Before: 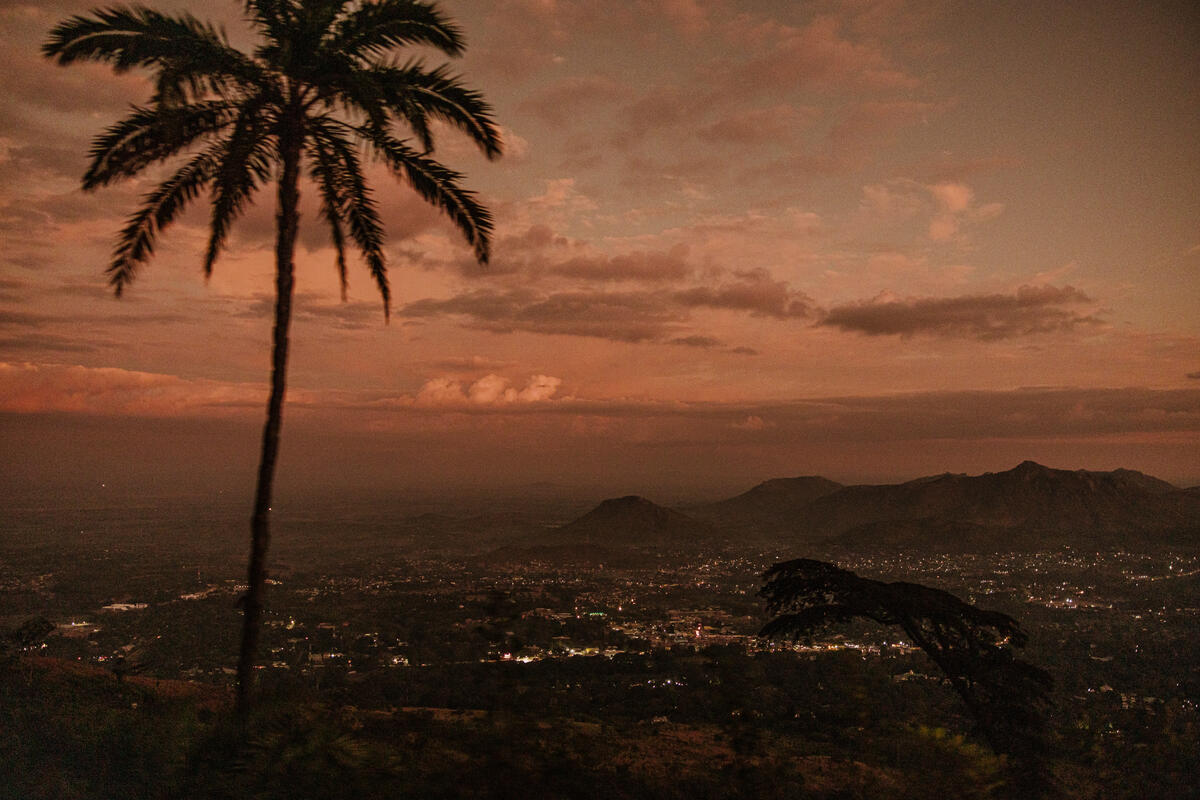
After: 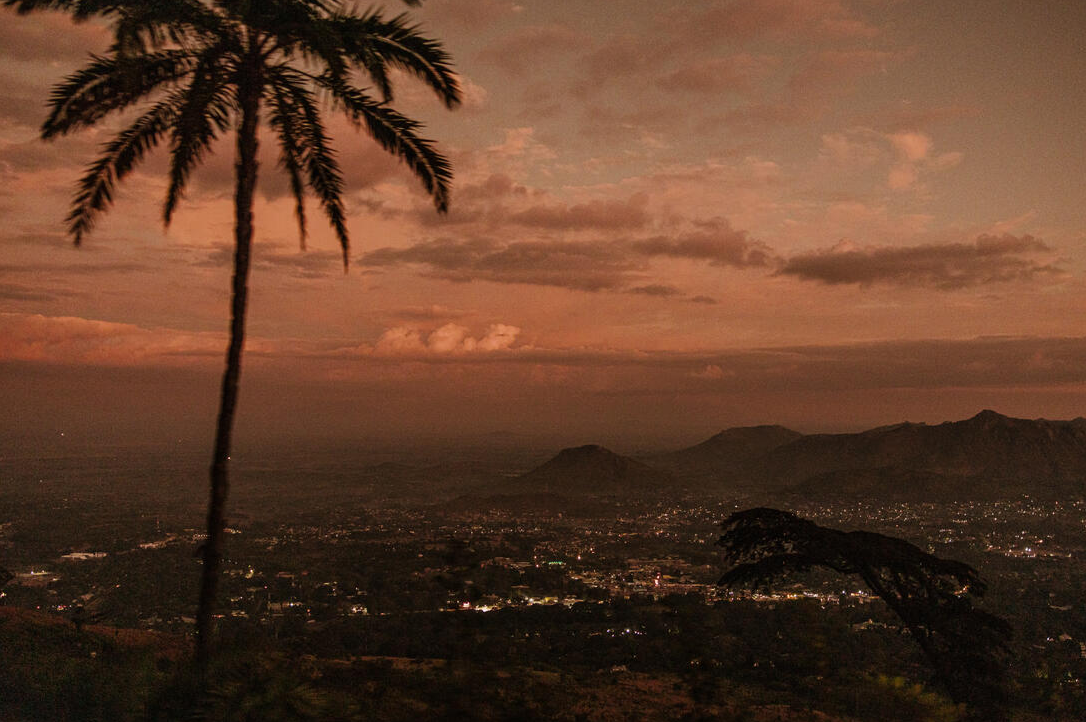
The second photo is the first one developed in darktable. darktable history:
crop: left 3.467%, top 6.385%, right 6.024%, bottom 3.249%
